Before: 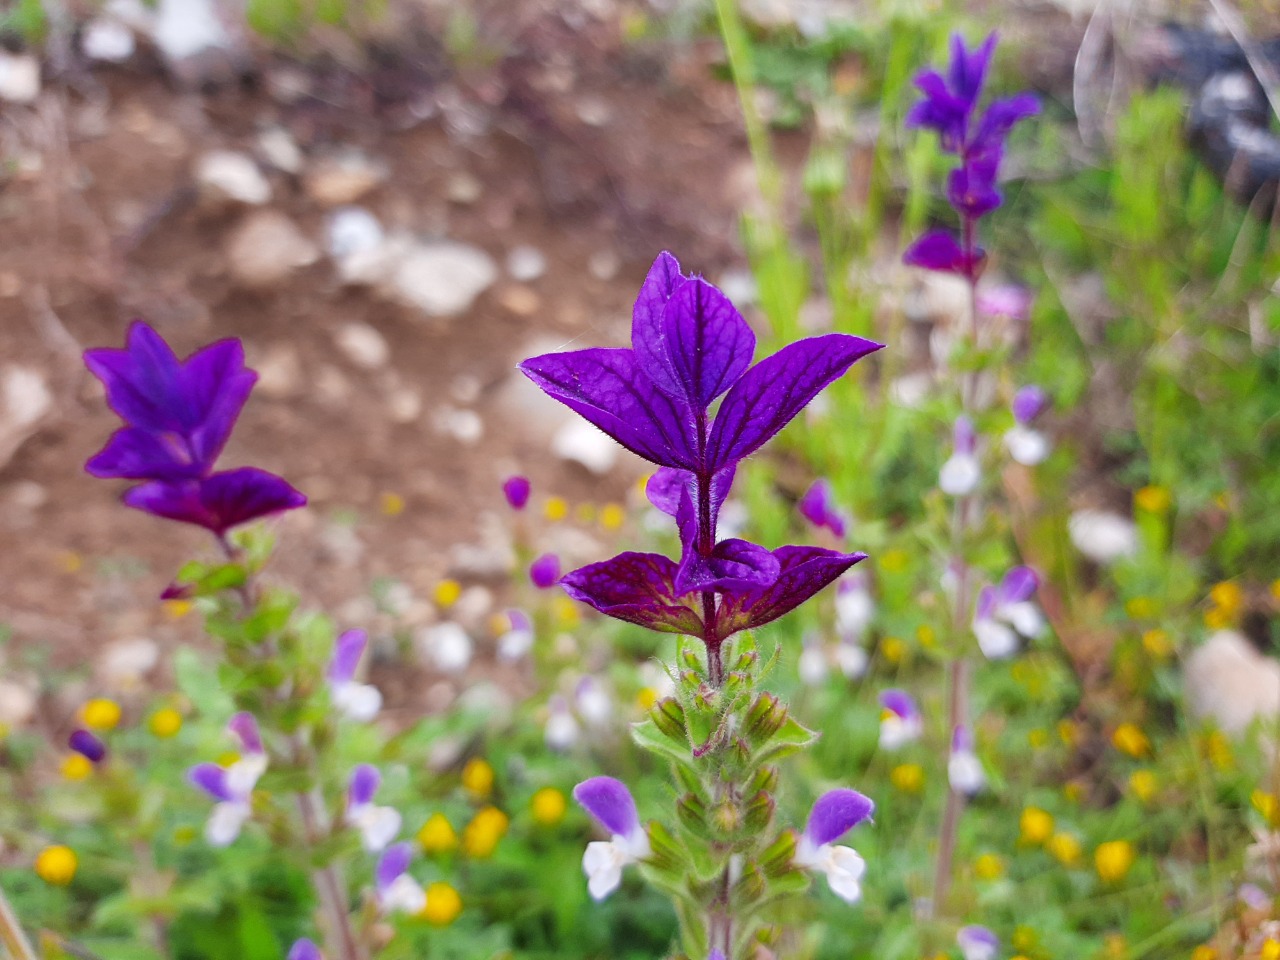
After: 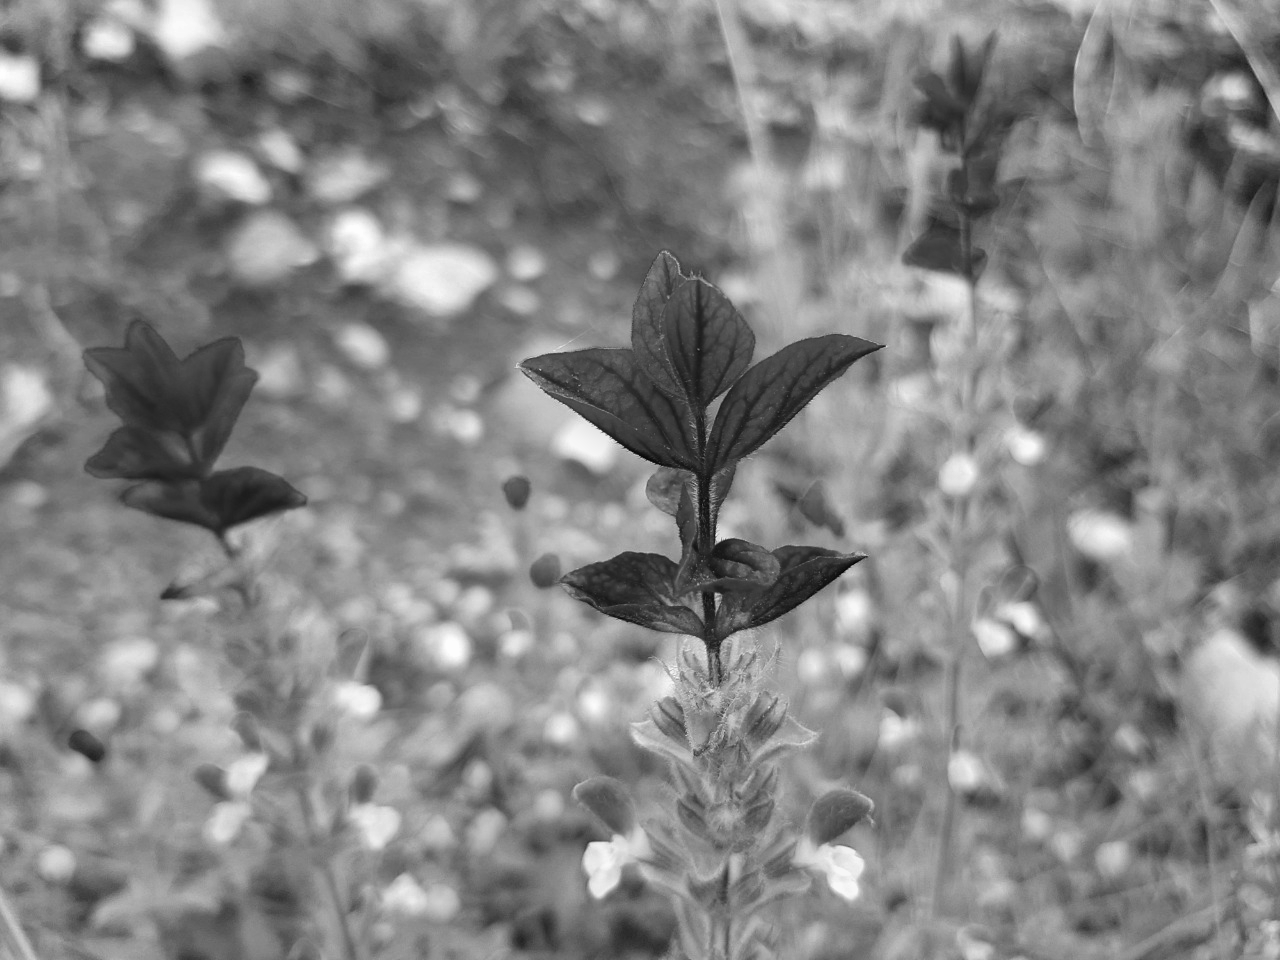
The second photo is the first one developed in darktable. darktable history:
monochrome: a -4.13, b 5.16, size 1
velvia: on, module defaults
exposure: exposure 0.2 EV, compensate highlight preservation false
shadows and highlights: shadows 49, highlights -41, soften with gaussian
haze removal: compatibility mode true, adaptive false
